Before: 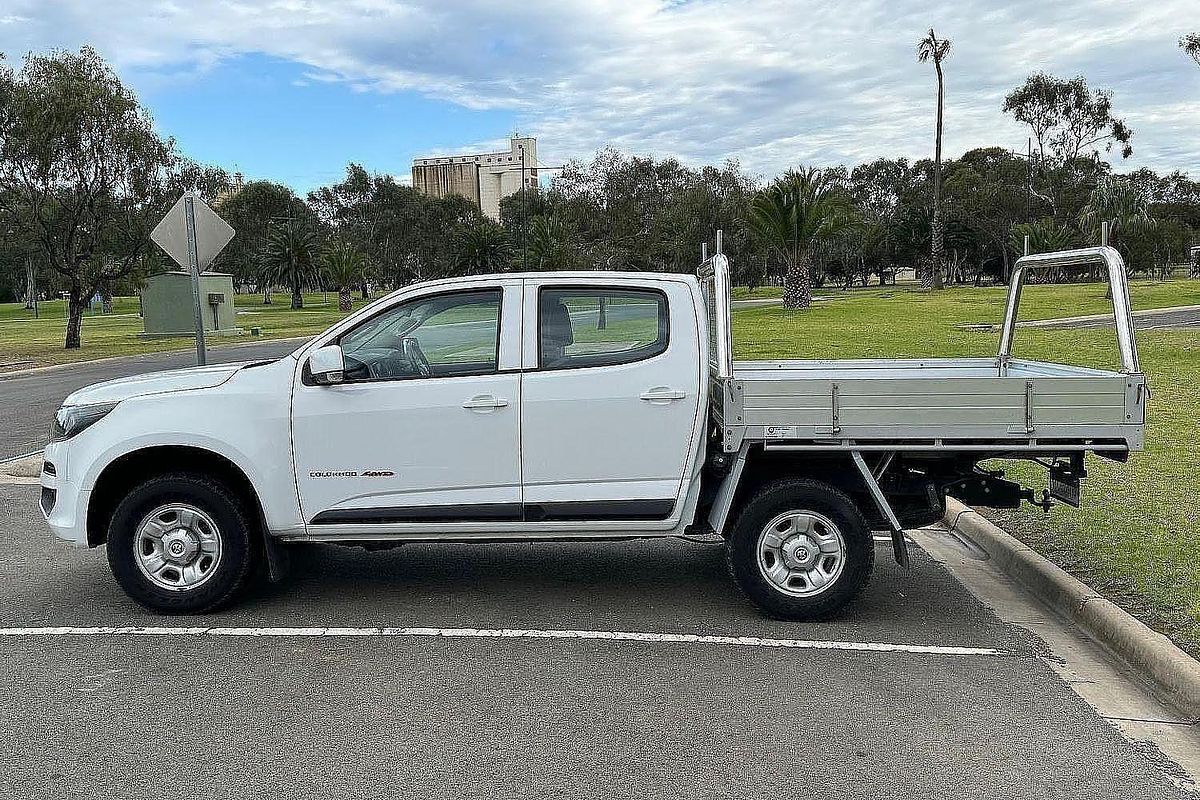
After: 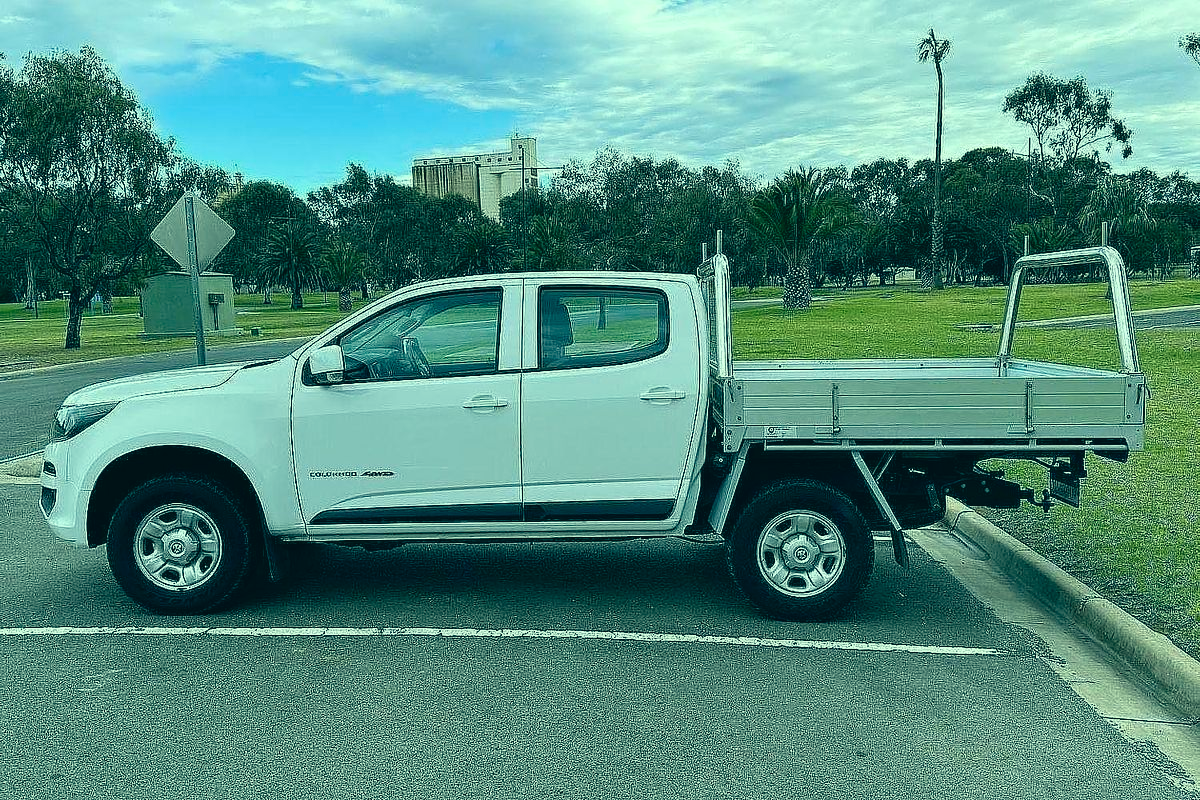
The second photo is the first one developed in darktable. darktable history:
color correction: highlights a* -19.64, highlights b* 9.8, shadows a* -21.06, shadows b* -10.6
tone equalizer: on, module defaults
